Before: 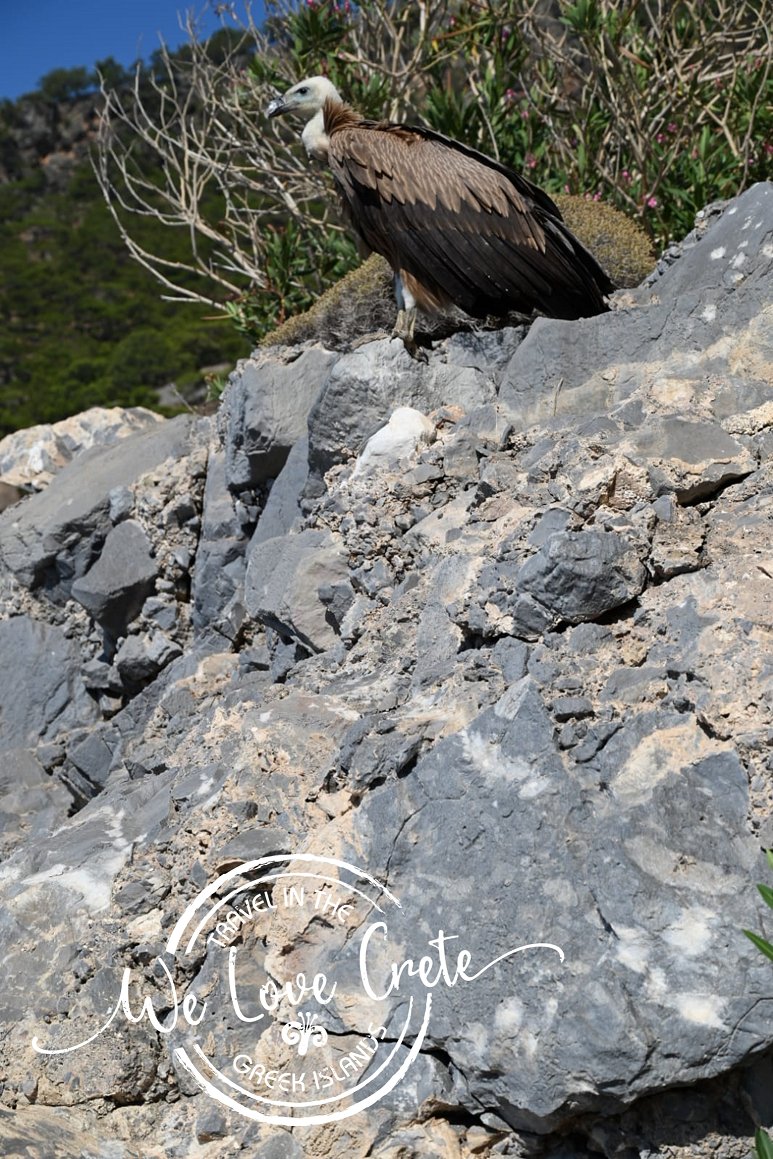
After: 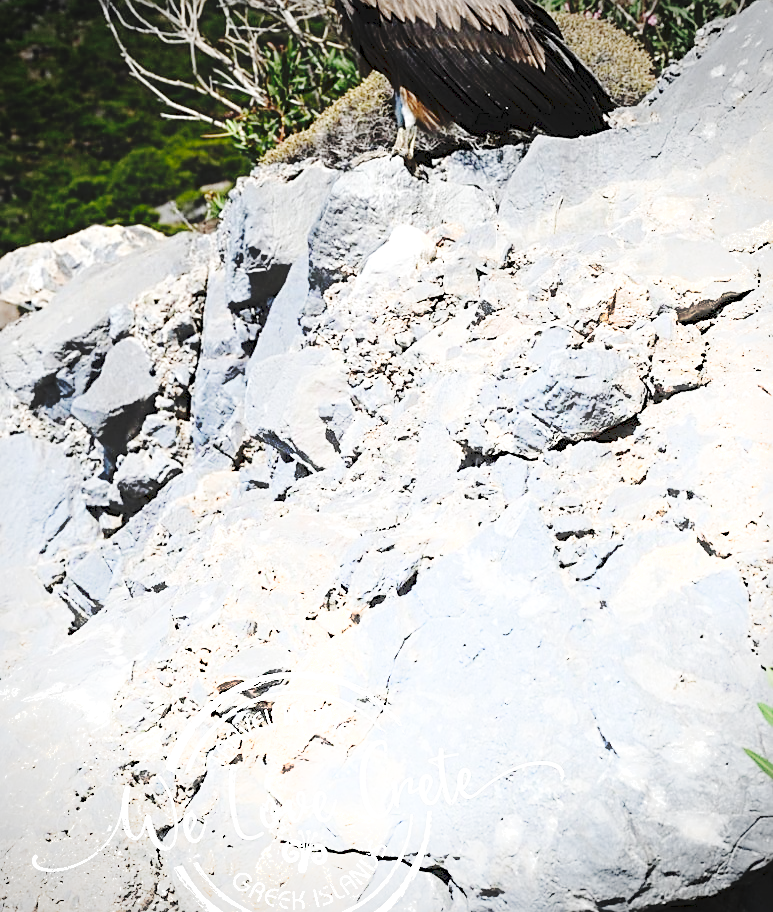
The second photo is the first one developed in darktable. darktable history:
exposure: black level correction 0, exposure 0.5 EV, compensate highlight preservation false
vignetting: fall-off radius 45%, brightness -0.33
sharpen: on, module defaults
crop and rotate: top 15.774%, bottom 5.506%
base curve: curves: ch0 [(0, 0) (0.036, 0.025) (0.121, 0.166) (0.206, 0.329) (0.605, 0.79) (1, 1)], preserve colors none
tone curve: curves: ch0 [(0, 0) (0.003, 0.068) (0.011, 0.079) (0.025, 0.092) (0.044, 0.107) (0.069, 0.121) (0.1, 0.134) (0.136, 0.16) (0.177, 0.198) (0.224, 0.242) (0.277, 0.312) (0.335, 0.384) (0.399, 0.461) (0.468, 0.539) (0.543, 0.622) (0.623, 0.691) (0.709, 0.763) (0.801, 0.833) (0.898, 0.909) (1, 1)], preserve colors none
shadows and highlights: shadows -54.3, highlights 86.09, soften with gaussian
